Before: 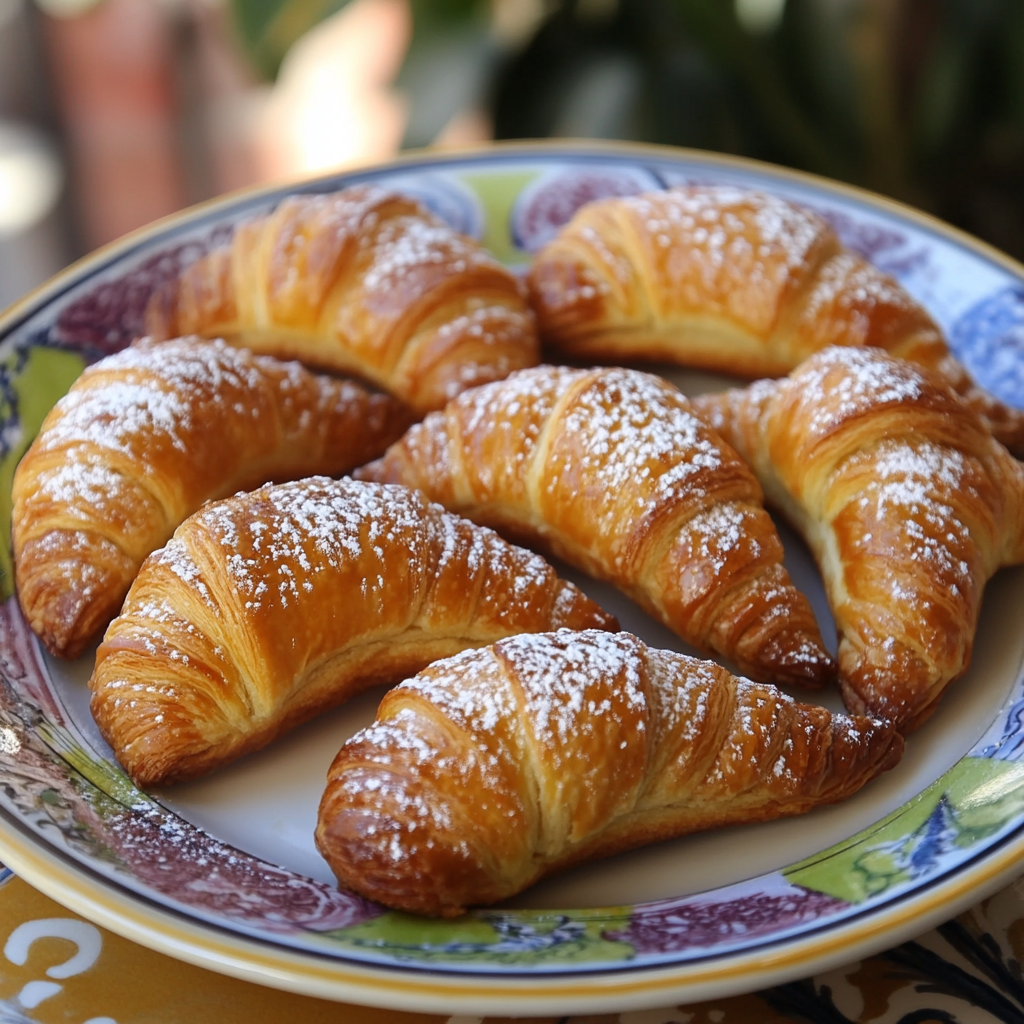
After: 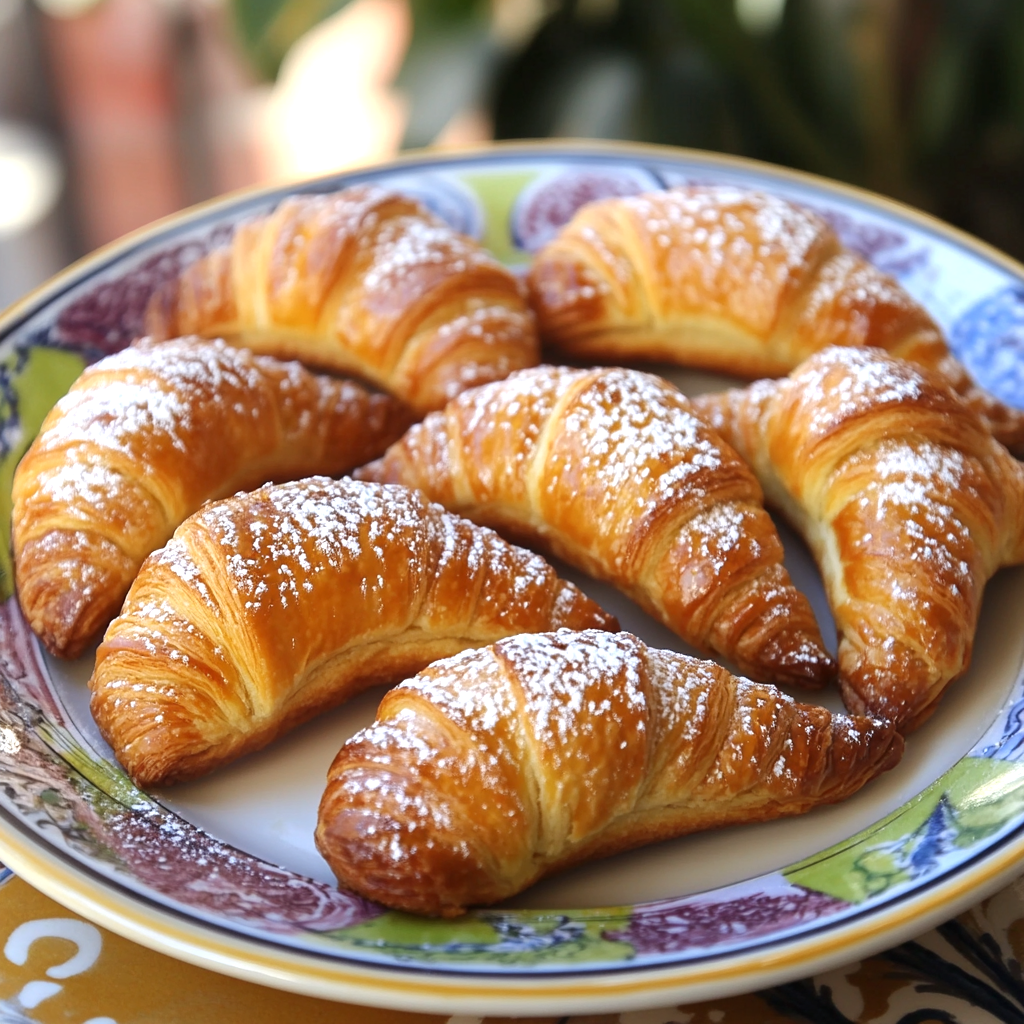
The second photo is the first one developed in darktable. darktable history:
exposure: exposure 0.491 EV, compensate highlight preservation false
